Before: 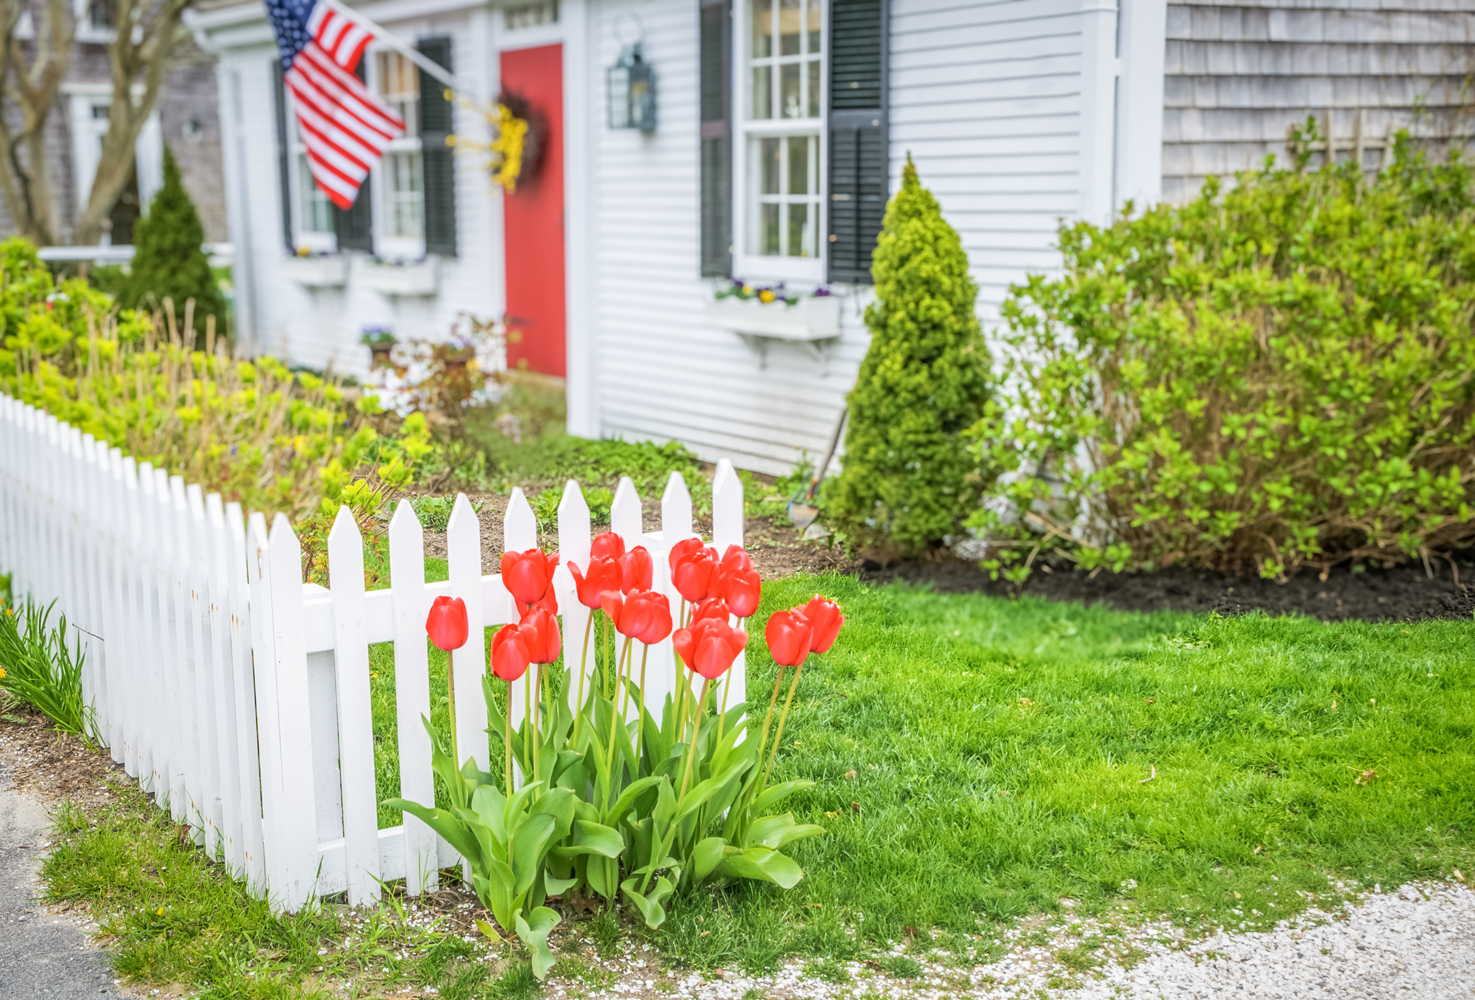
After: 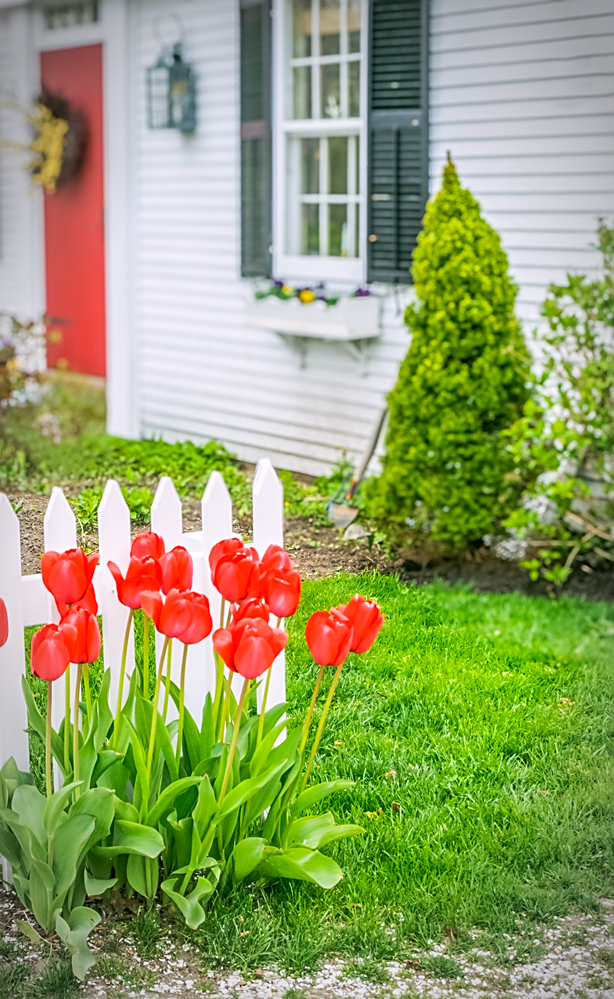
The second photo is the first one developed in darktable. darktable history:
vignetting: automatic ratio true
crop: left 31.229%, right 27.105%
sharpen: on, module defaults
color correction: highlights a* 4.02, highlights b* 4.98, shadows a* -7.55, shadows b* 4.98
white balance: red 0.974, blue 1.044
